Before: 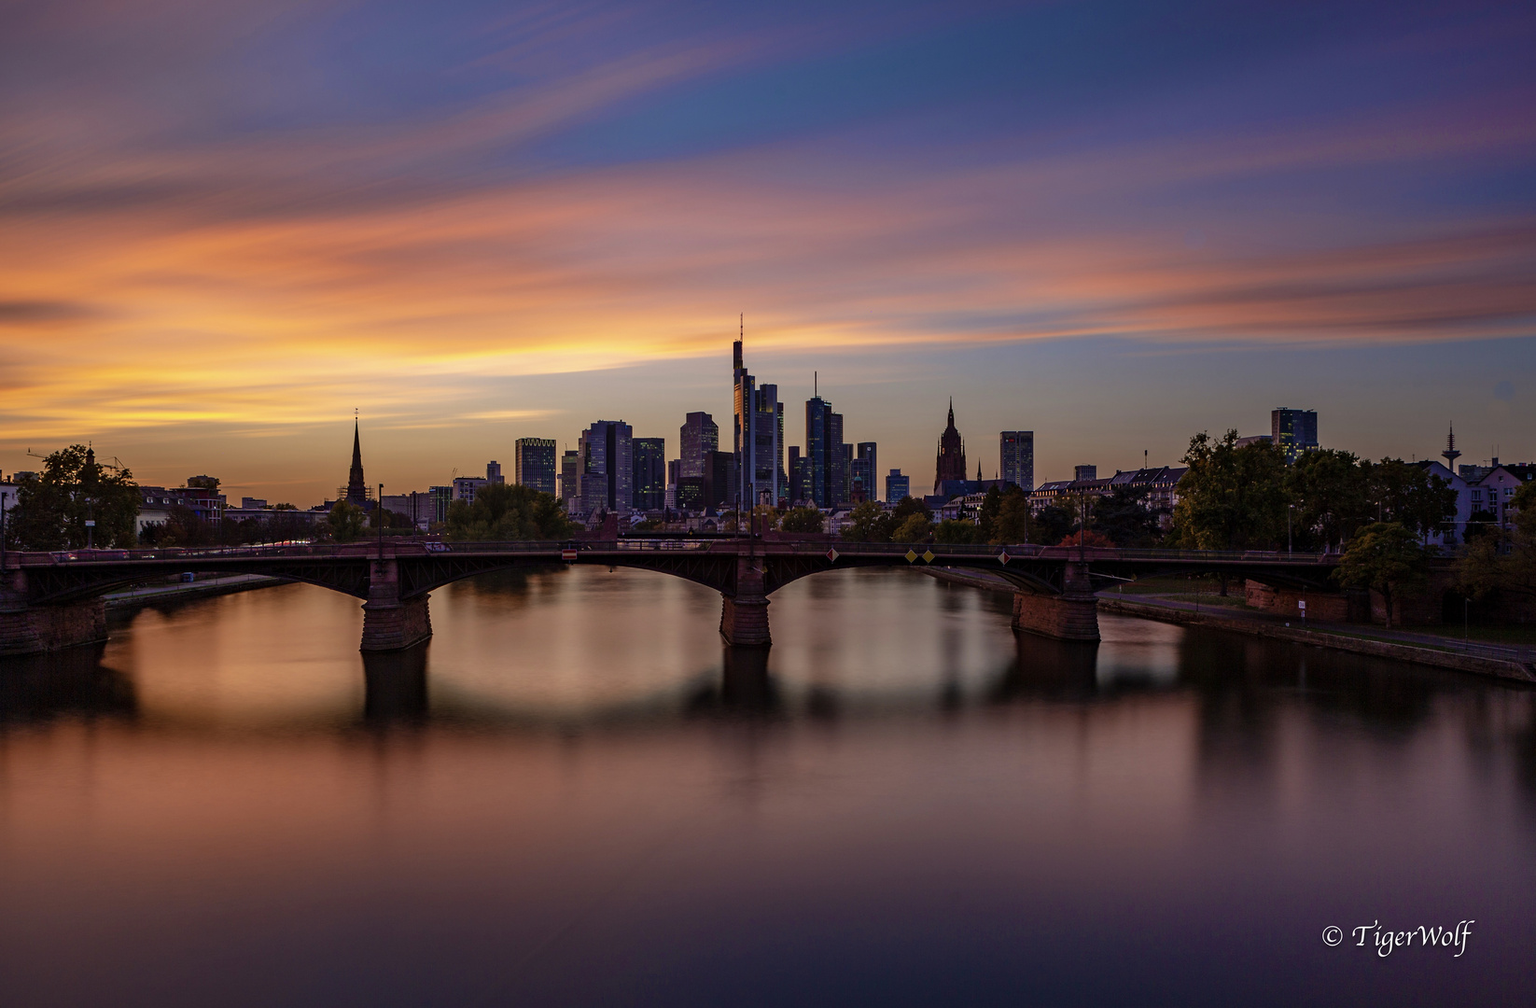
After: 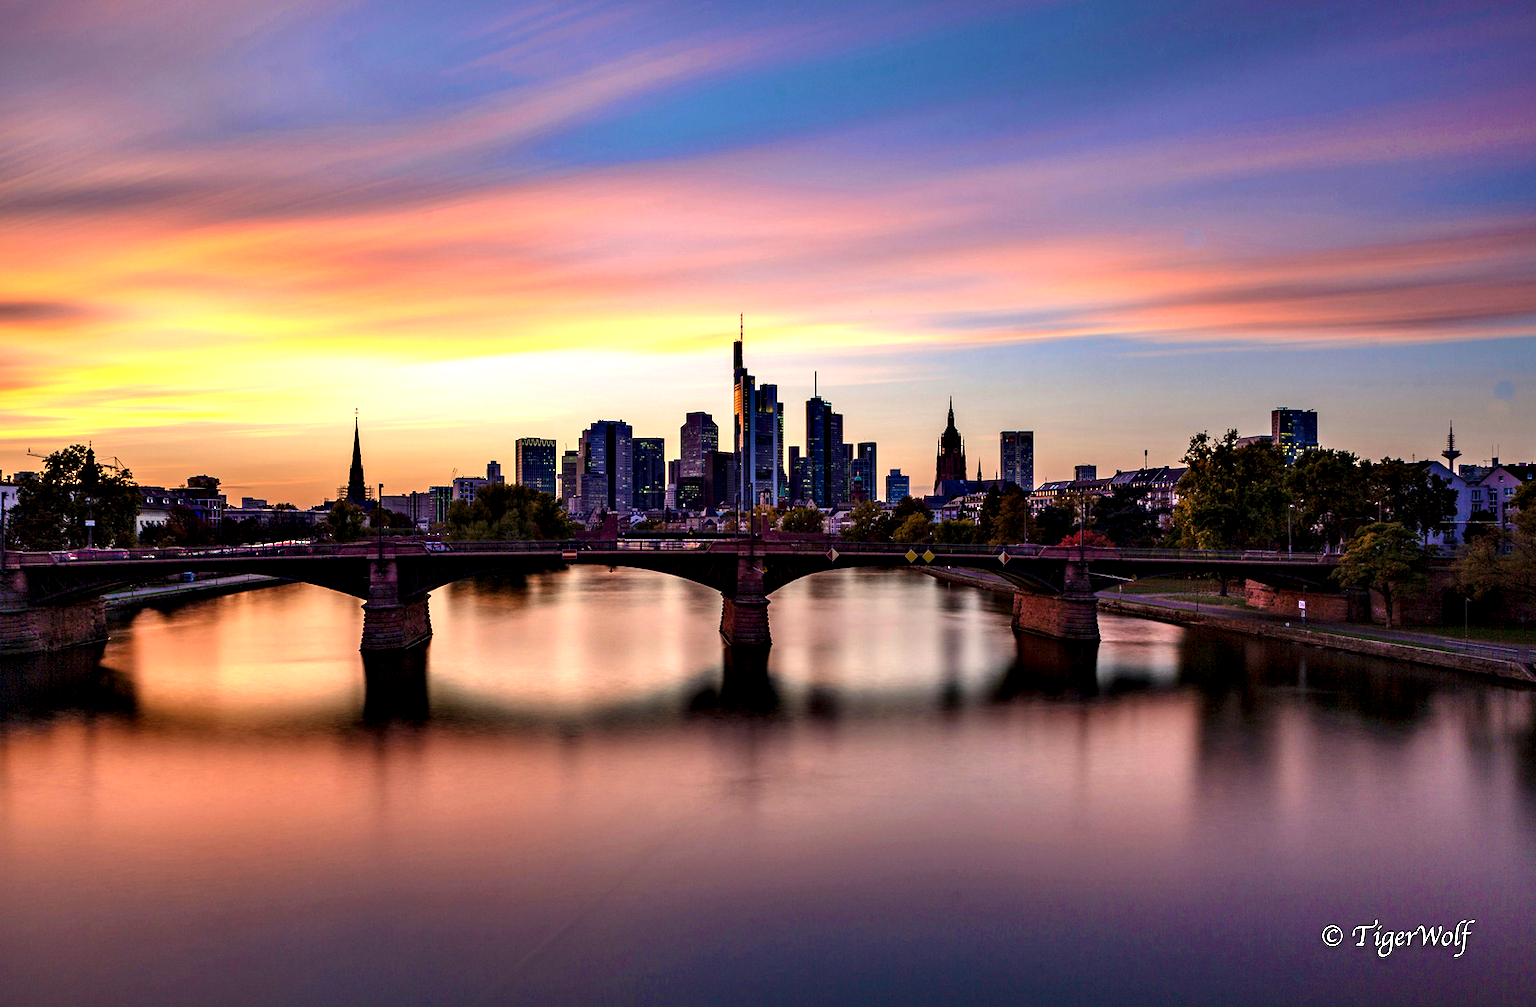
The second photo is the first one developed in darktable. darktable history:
exposure: black level correction 0, exposure 1.1 EV, compensate exposure bias true, compensate highlight preservation false
contrast equalizer: y [[0.6 ×6], [0.55 ×6], [0 ×6], [0 ×6], [0 ×6]]
